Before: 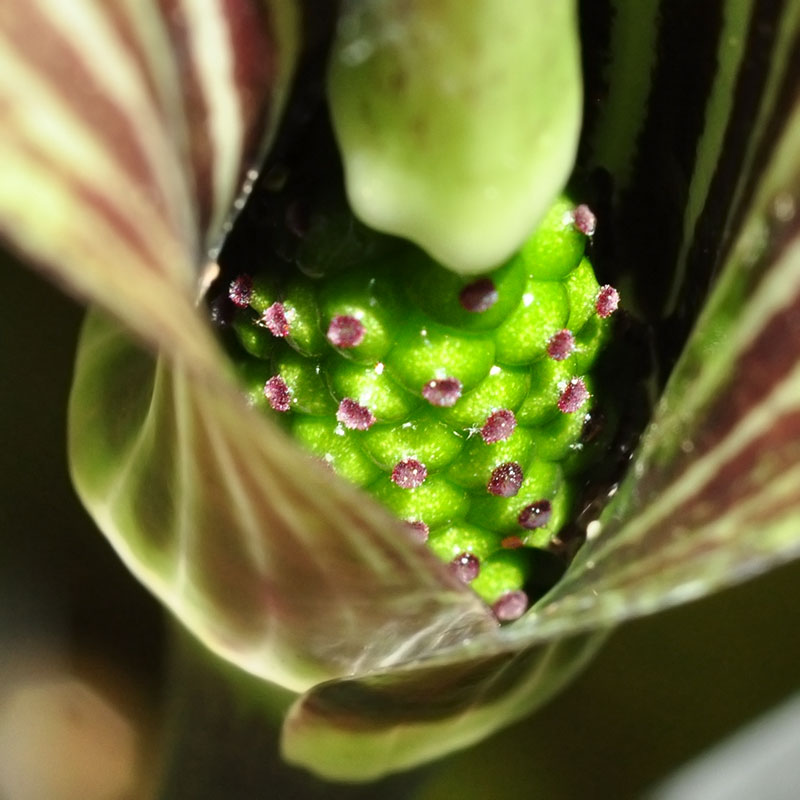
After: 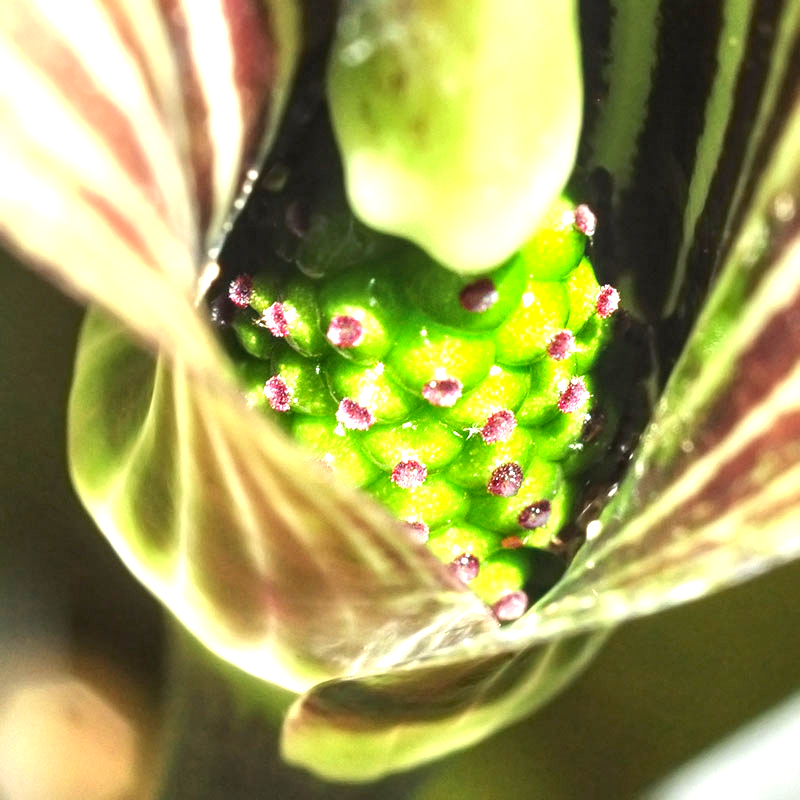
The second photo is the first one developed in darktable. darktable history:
exposure: black level correction 0, exposure 1.459 EV, compensate highlight preservation false
local contrast: on, module defaults
